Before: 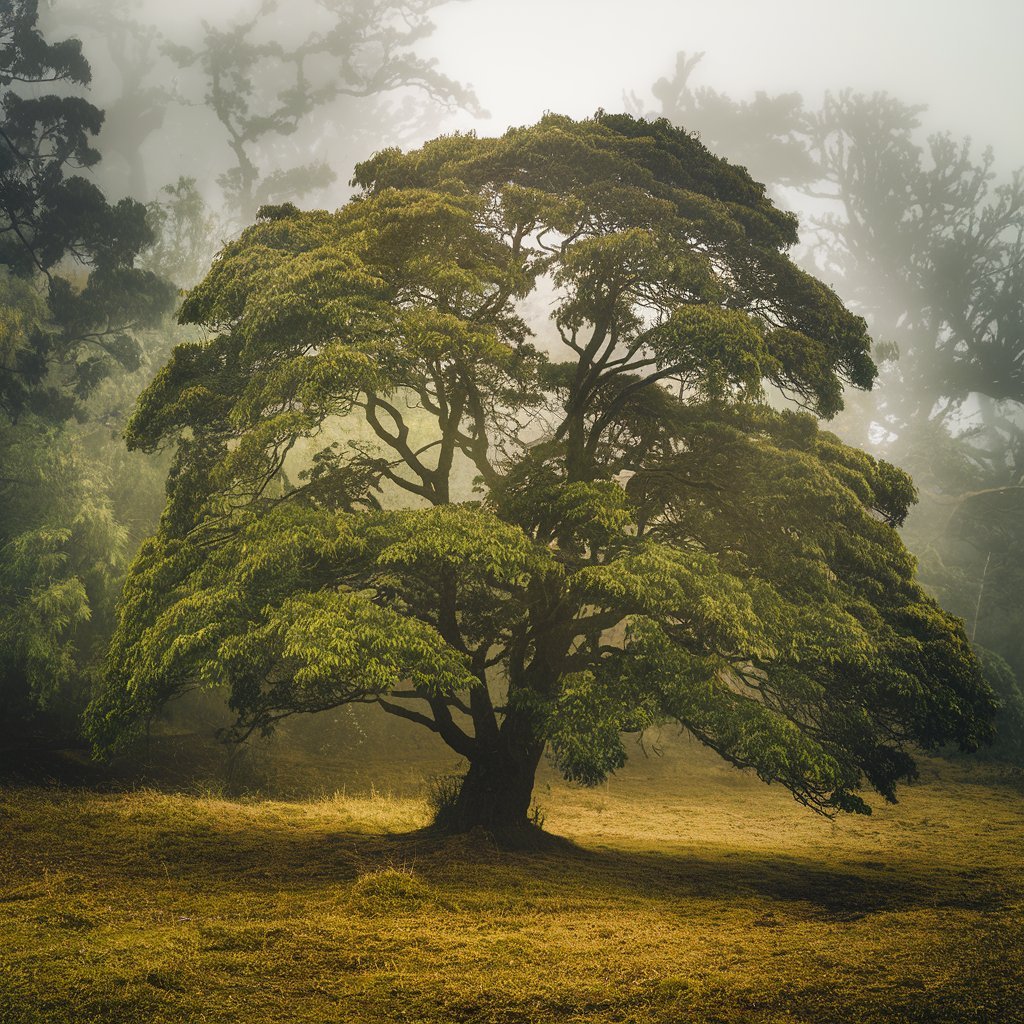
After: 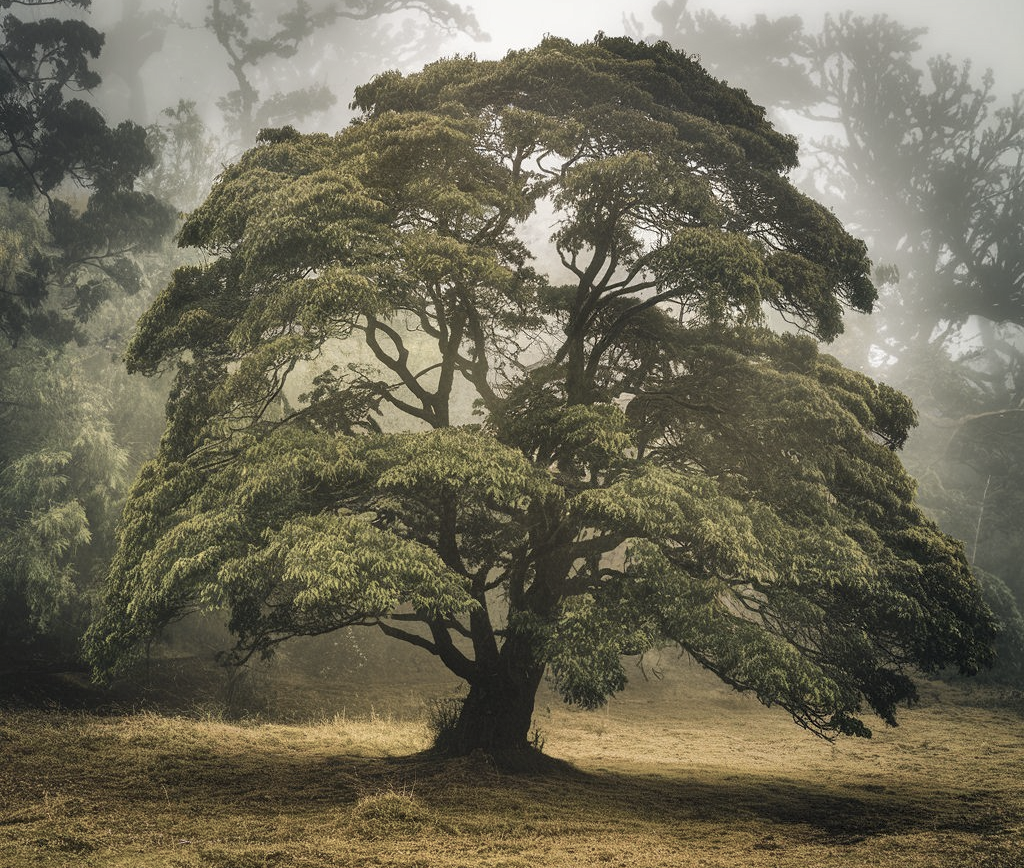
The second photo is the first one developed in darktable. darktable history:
color correction: highlights b* -0.03, saturation 0.541
color balance rgb: perceptual saturation grading › global saturation -0.103%, global vibrance 20%
shadows and highlights: low approximation 0.01, soften with gaussian
local contrast: highlights 106%, shadows 101%, detail 120%, midtone range 0.2
crop: top 7.579%, bottom 7.577%
exposure: black level correction 0.001, compensate exposure bias true, compensate highlight preservation false
